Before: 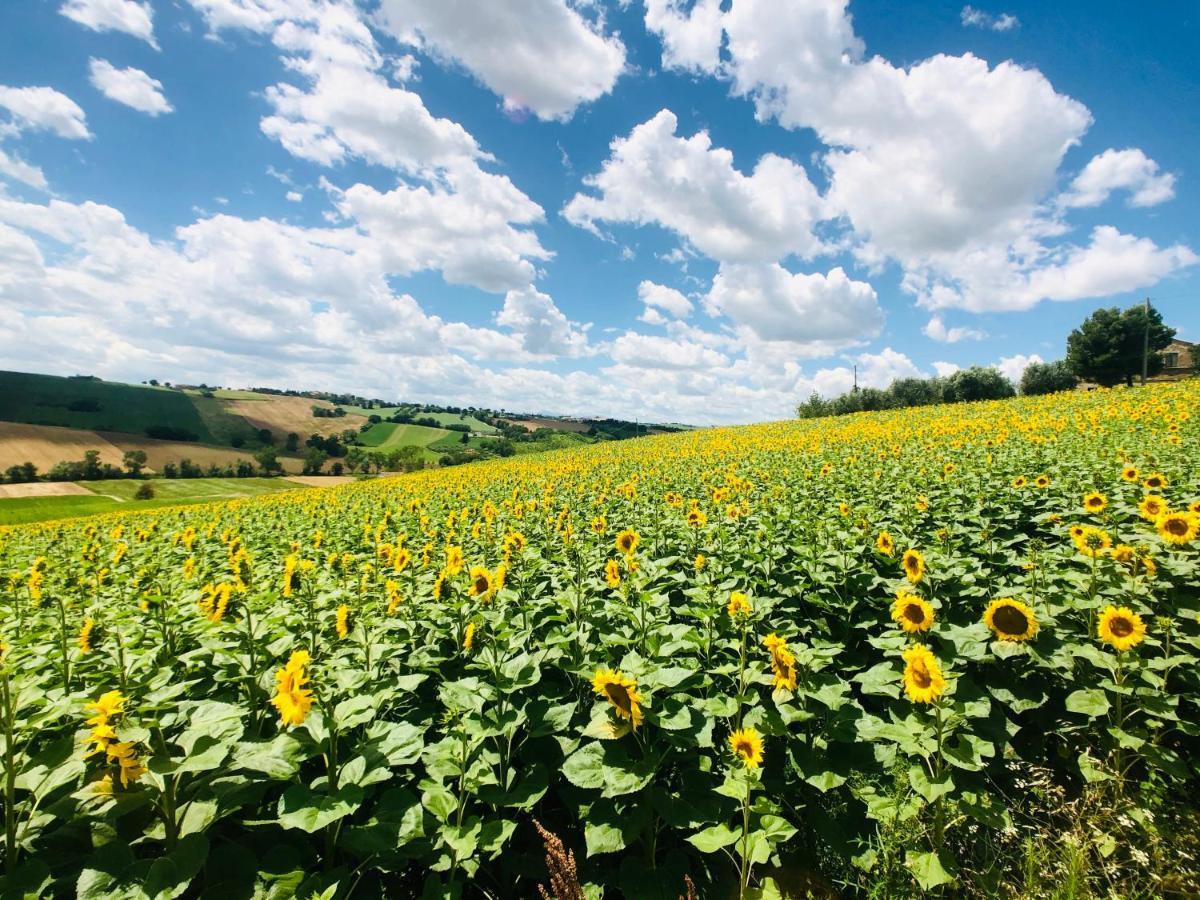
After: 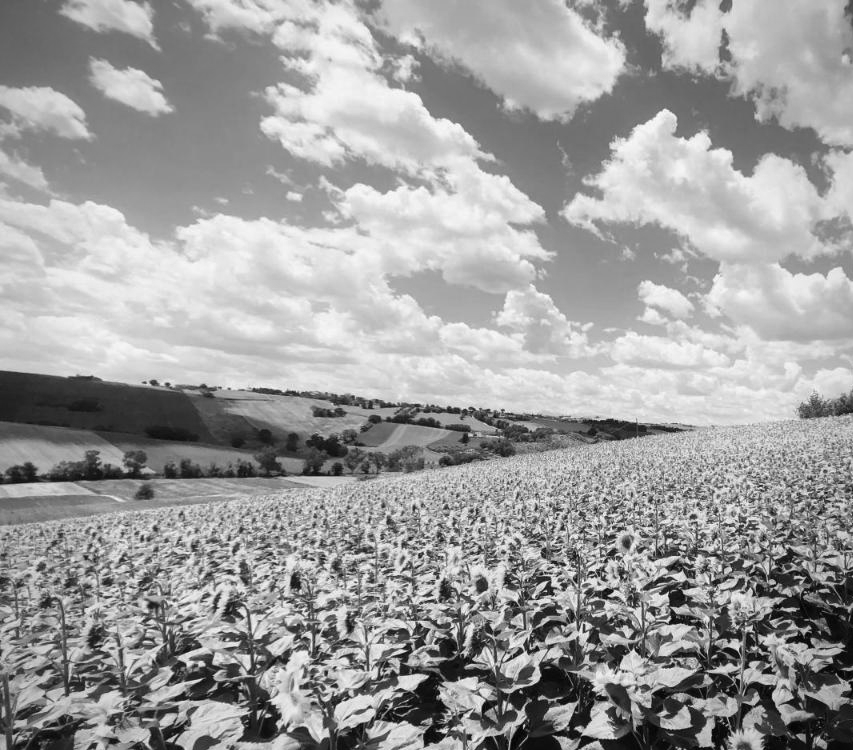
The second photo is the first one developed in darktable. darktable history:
monochrome: a 32, b 64, size 2.3, highlights 1
crop: right 28.885%, bottom 16.626%
vignetting: fall-off radius 63.6%
